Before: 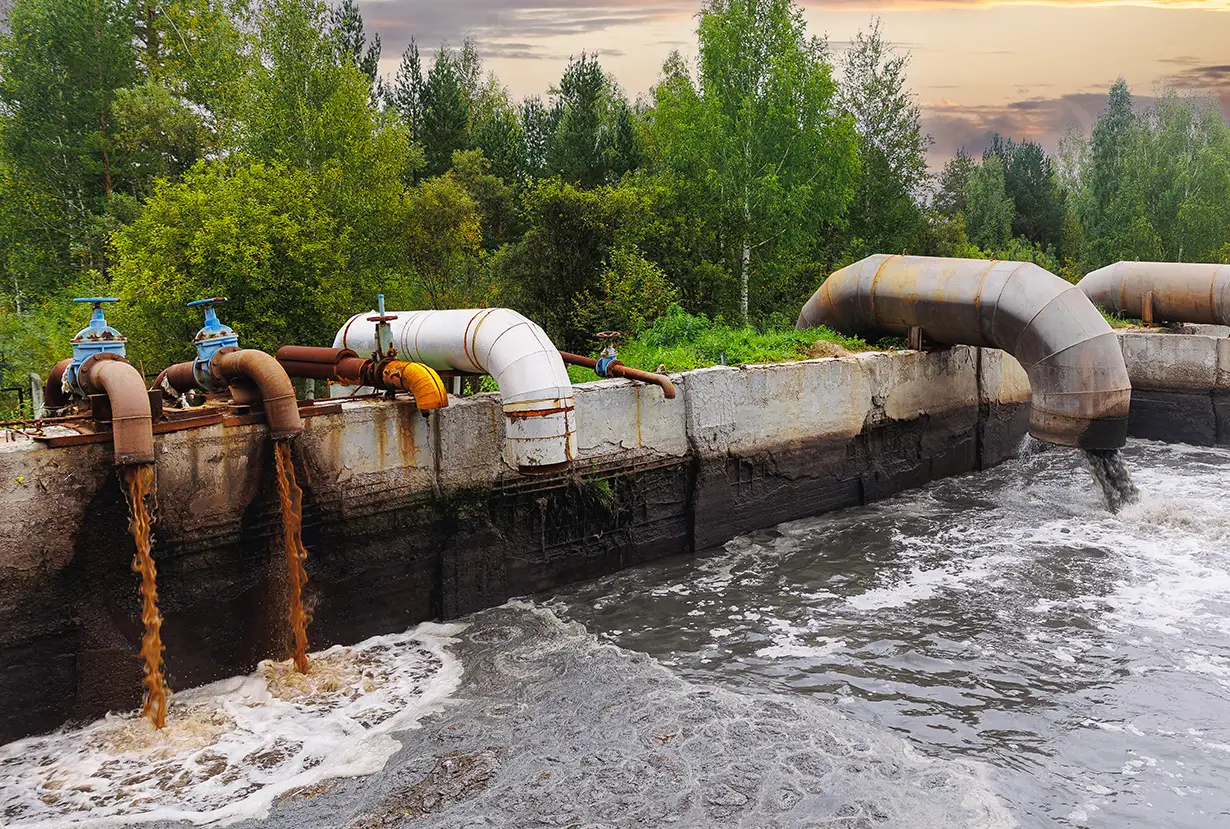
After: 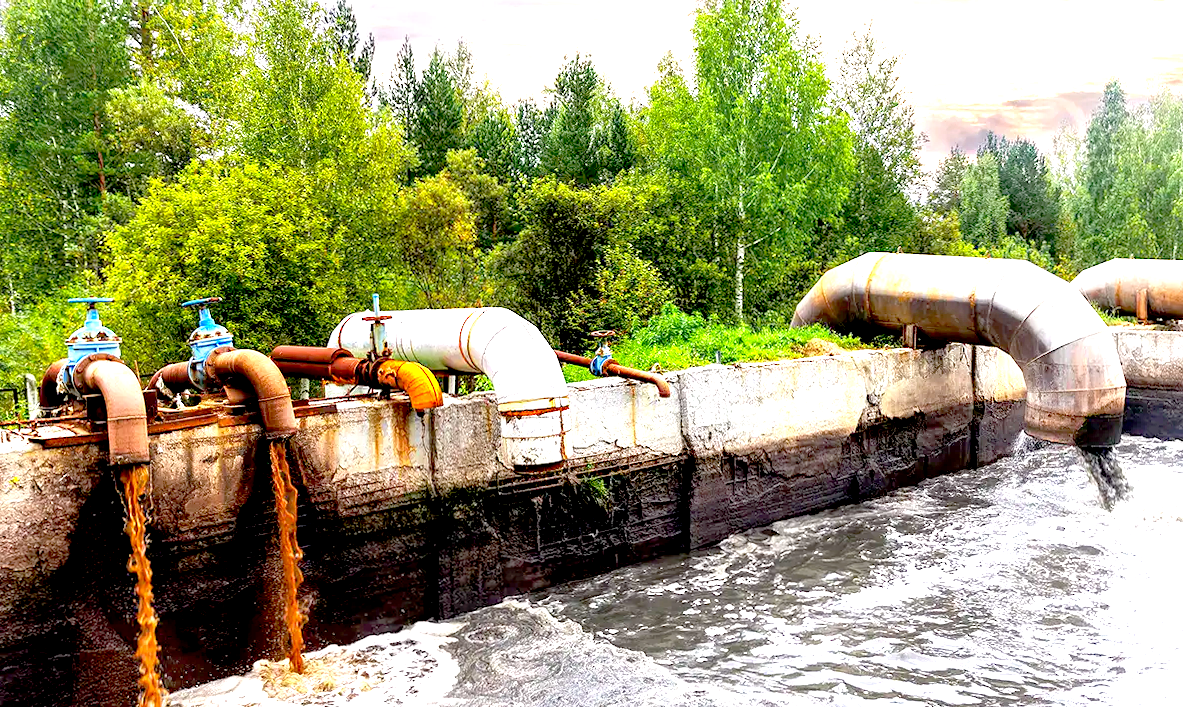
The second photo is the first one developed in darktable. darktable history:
exposure: black level correction 0.015, exposure 1.769 EV, compensate exposure bias true, compensate highlight preservation false
tone equalizer: on, module defaults
local contrast: detail 109%
crop and rotate: angle 0.162°, left 0.231%, right 3.137%, bottom 14.25%
